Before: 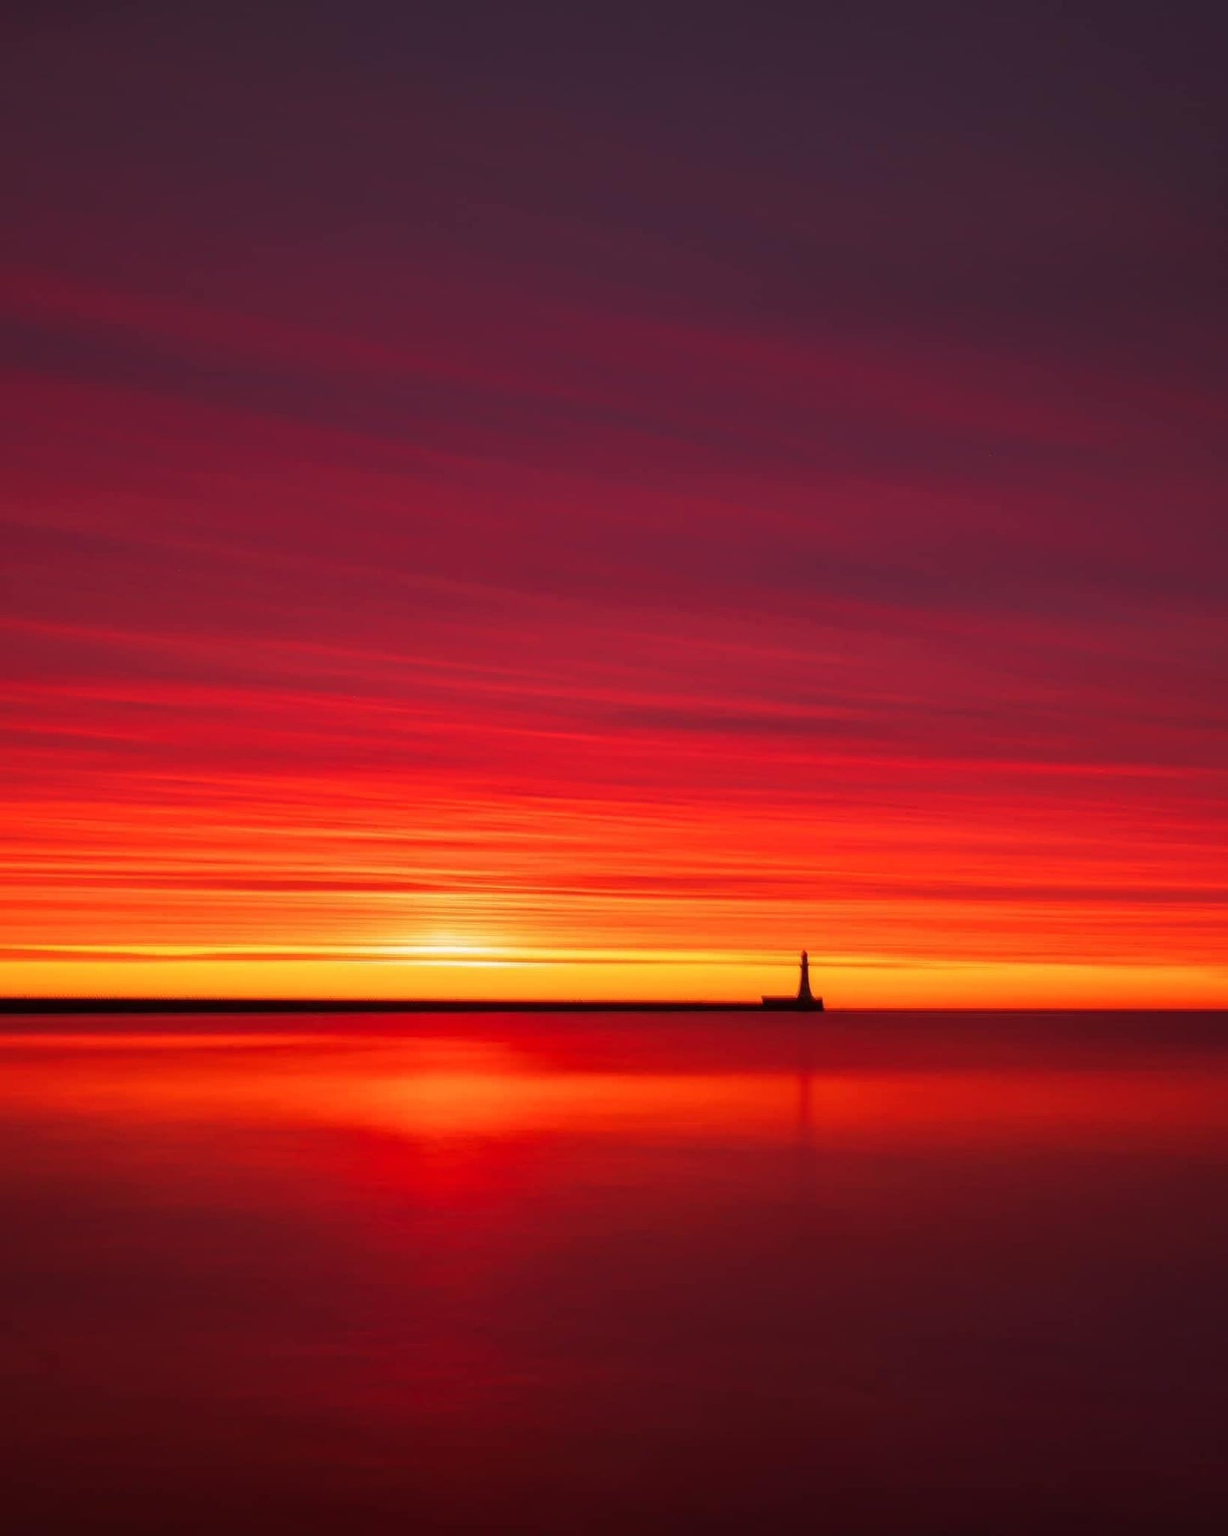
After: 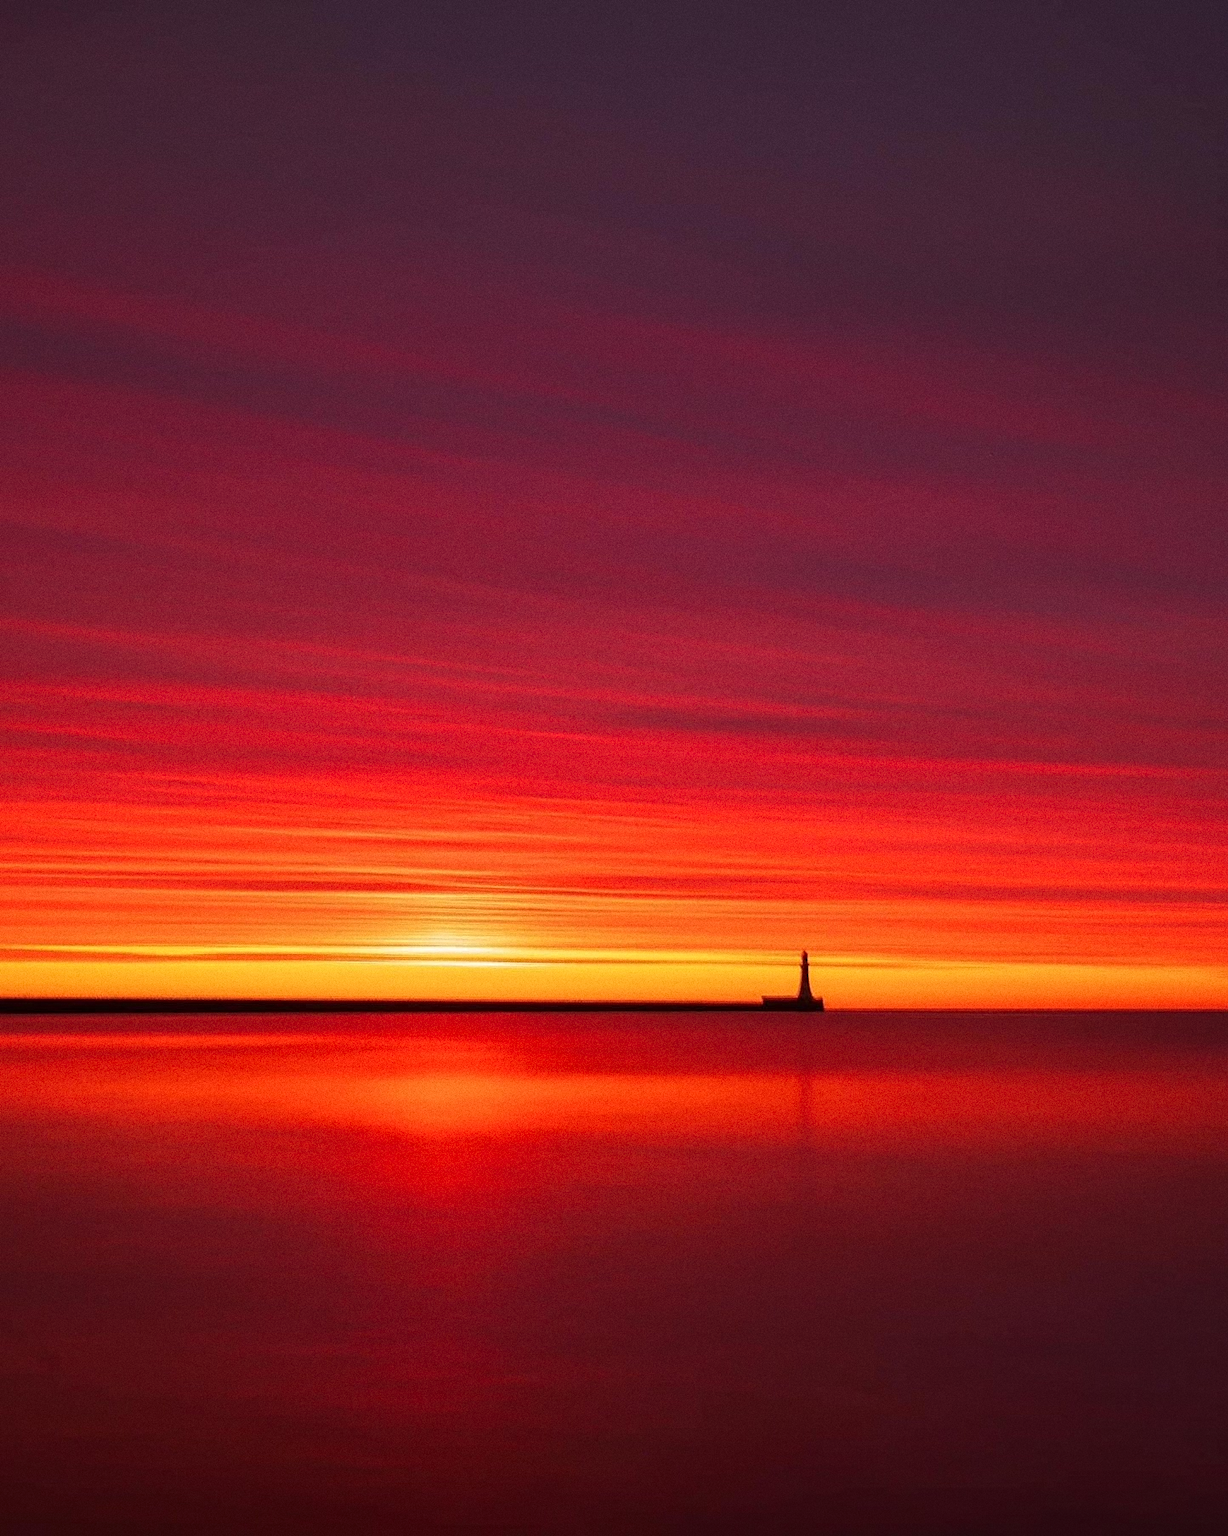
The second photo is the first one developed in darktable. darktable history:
sharpen: on, module defaults
tone equalizer: on, module defaults
grain: coarseness 0.47 ISO
